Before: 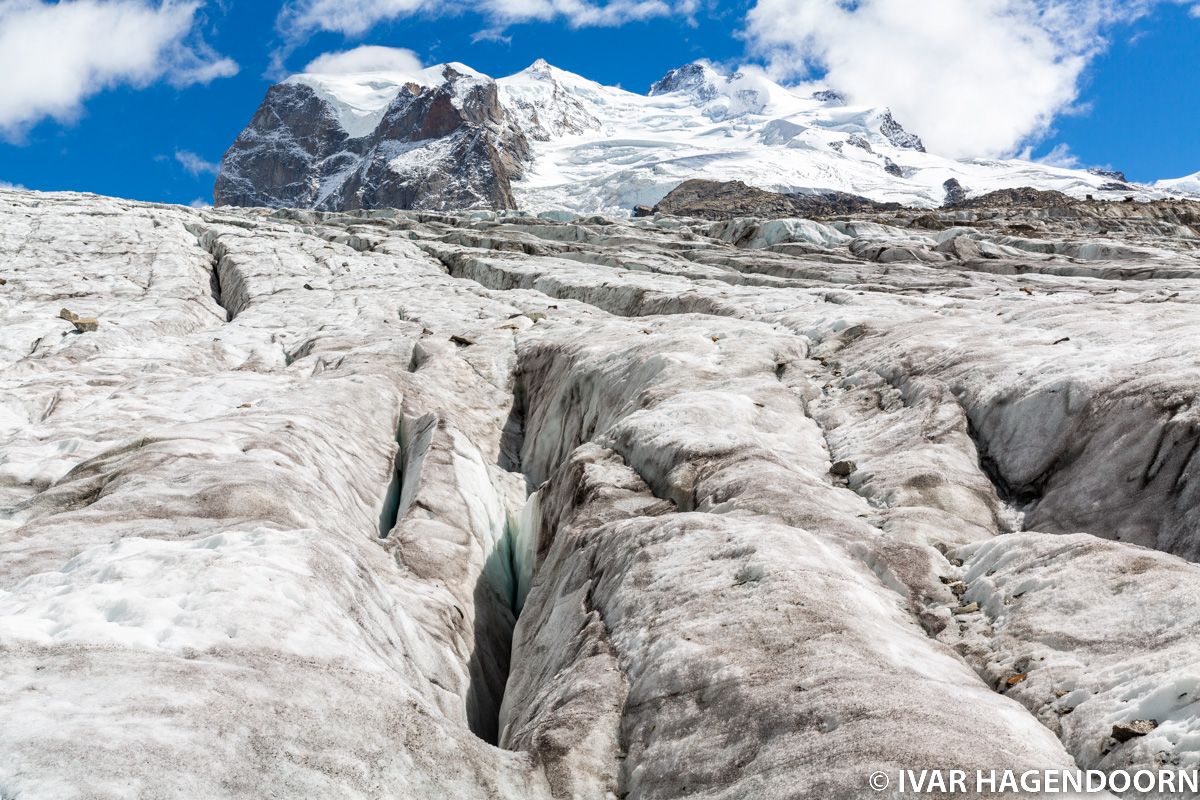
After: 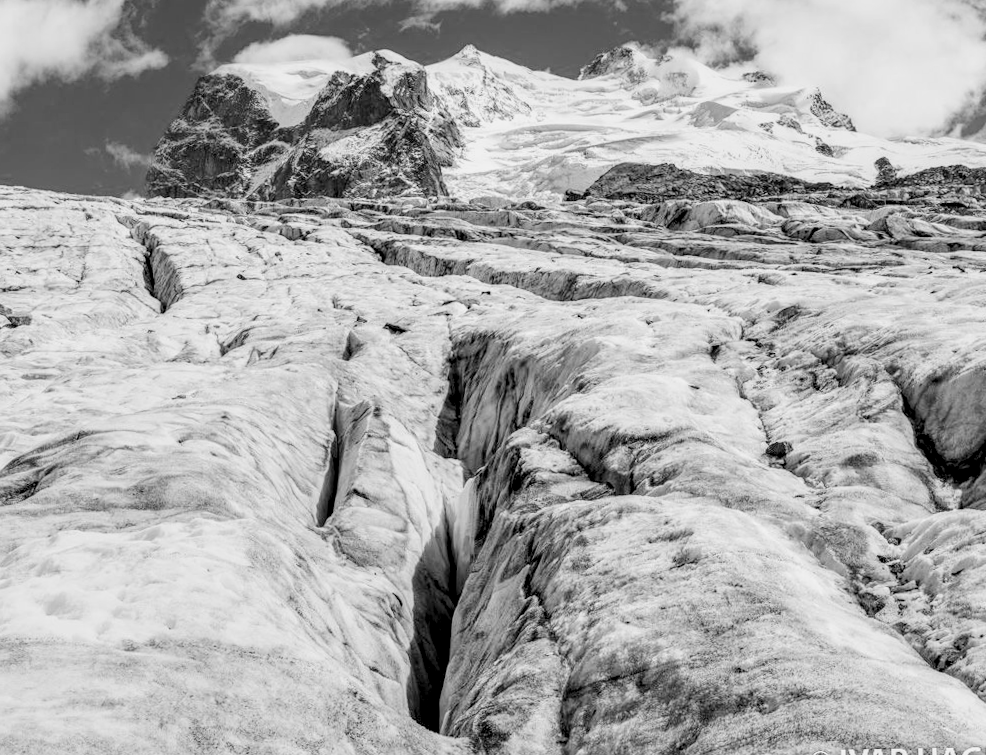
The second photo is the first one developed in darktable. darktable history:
exposure: exposure 0.566 EV, compensate highlight preservation false
local contrast: detail 160%
monochrome: a -74.22, b 78.2
filmic rgb: black relative exposure -7.65 EV, white relative exposure 4.56 EV, hardness 3.61
crop and rotate: angle 1°, left 4.281%, top 0.642%, right 11.383%, bottom 2.486%
levels: levels [0.031, 0.5, 0.969]
